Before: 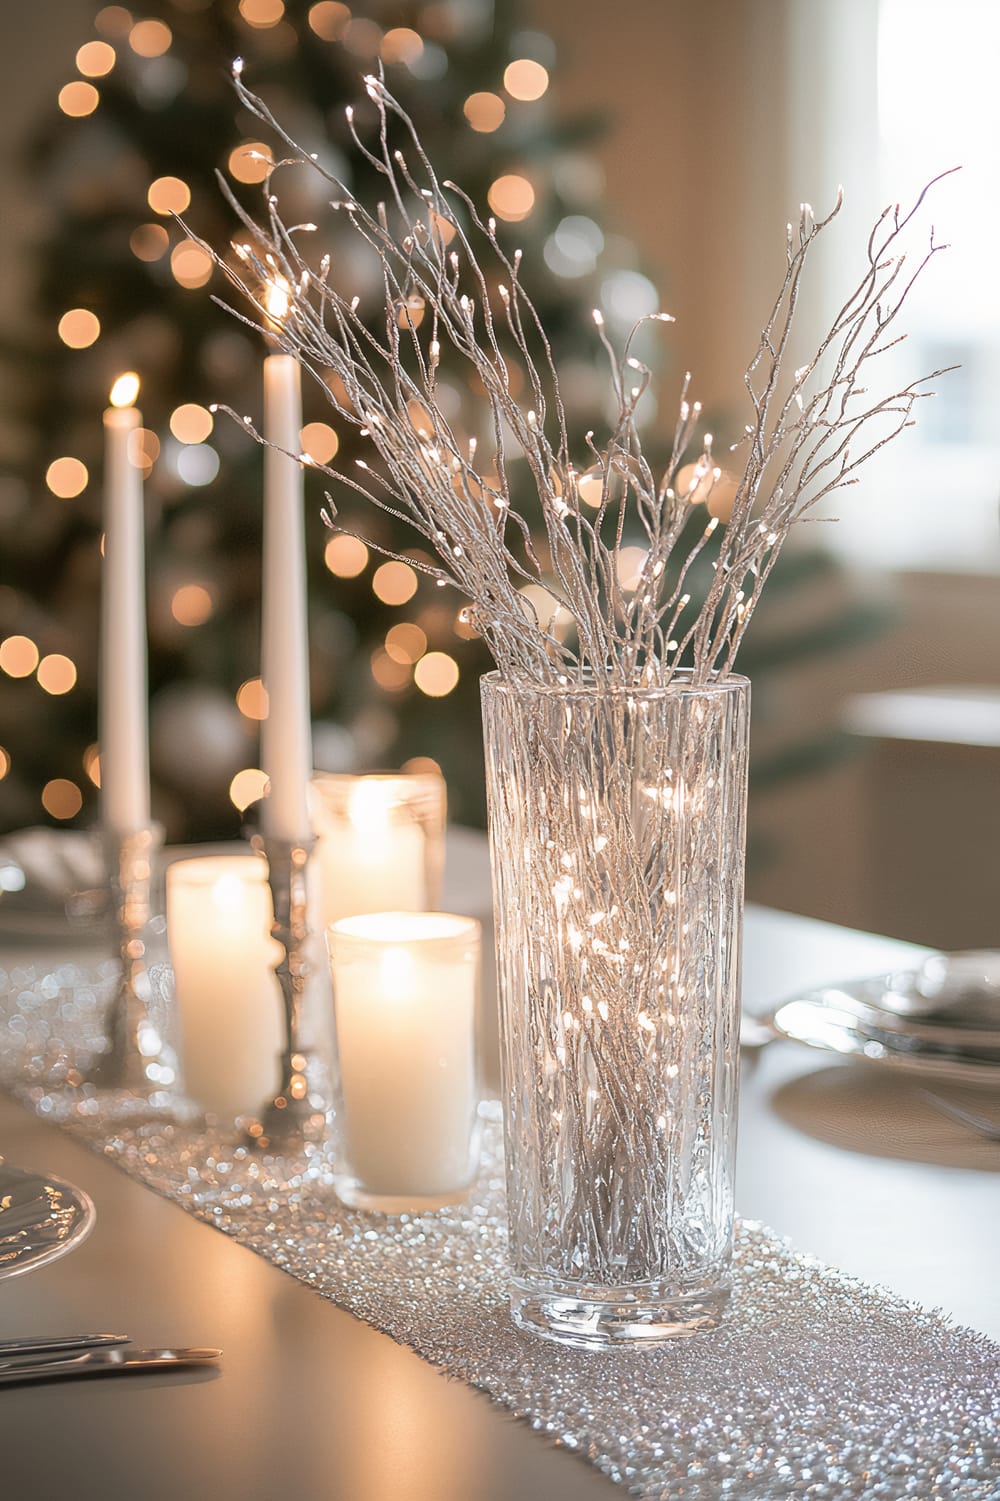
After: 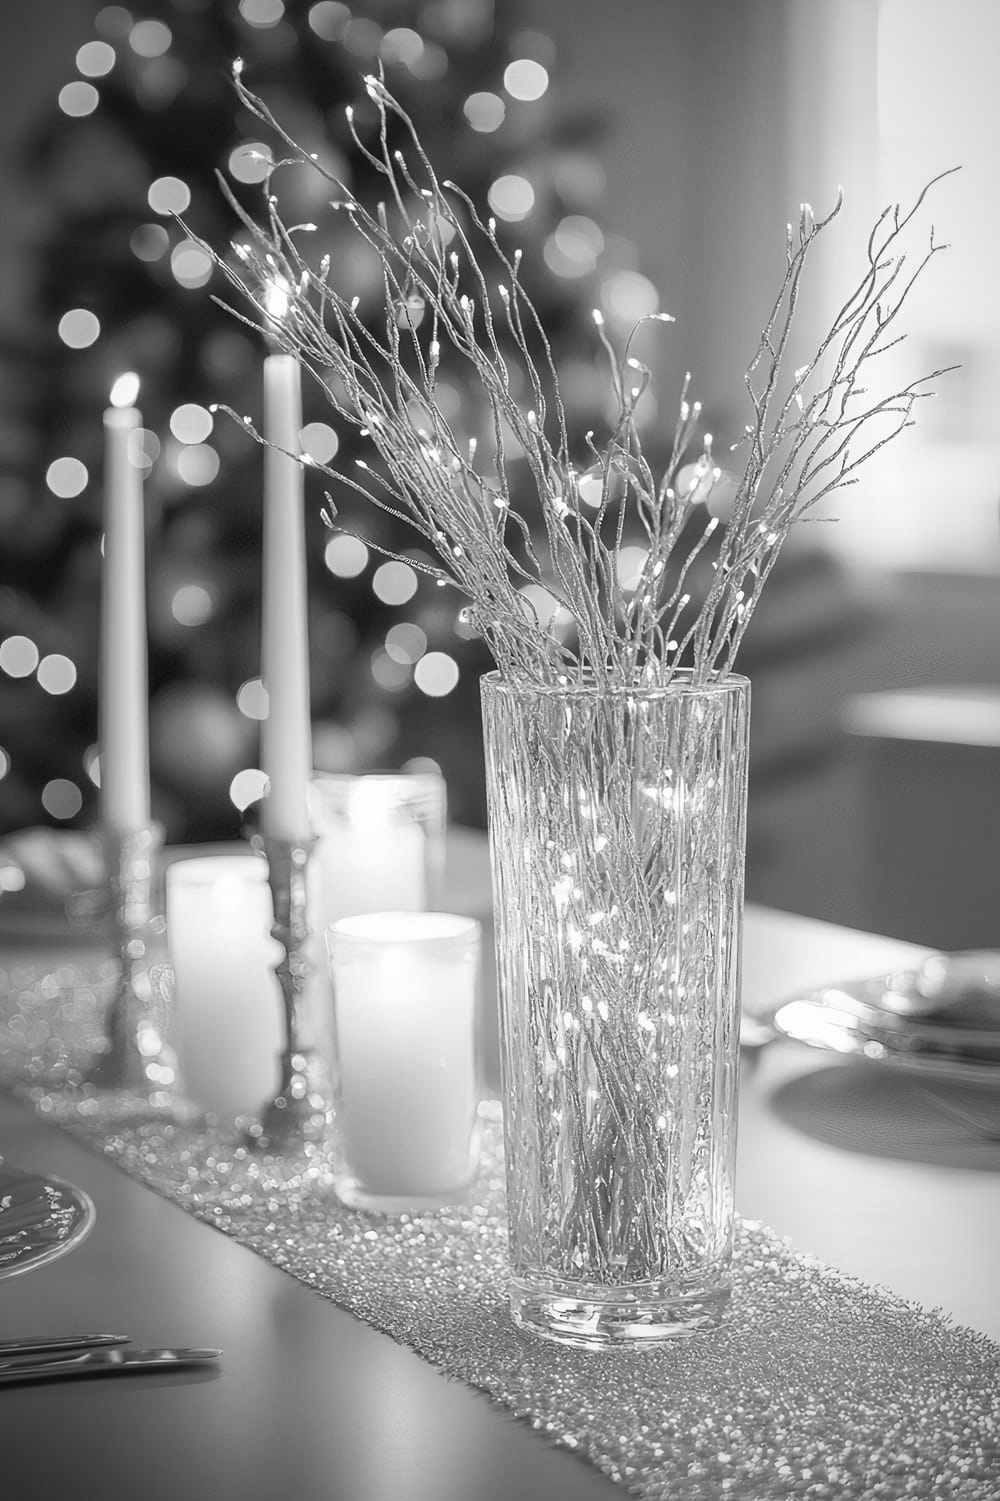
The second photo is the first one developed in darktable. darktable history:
vignetting: fall-off radius 70.09%, center (0.039, -0.086), automatic ratio true
color balance rgb: perceptual saturation grading › global saturation -0.815%, saturation formula JzAzBz (2021)
color zones: curves: ch1 [(0, -0.394) (0.143, -0.394) (0.286, -0.394) (0.429, -0.392) (0.571, -0.391) (0.714, -0.391) (0.857, -0.391) (1, -0.394)]
